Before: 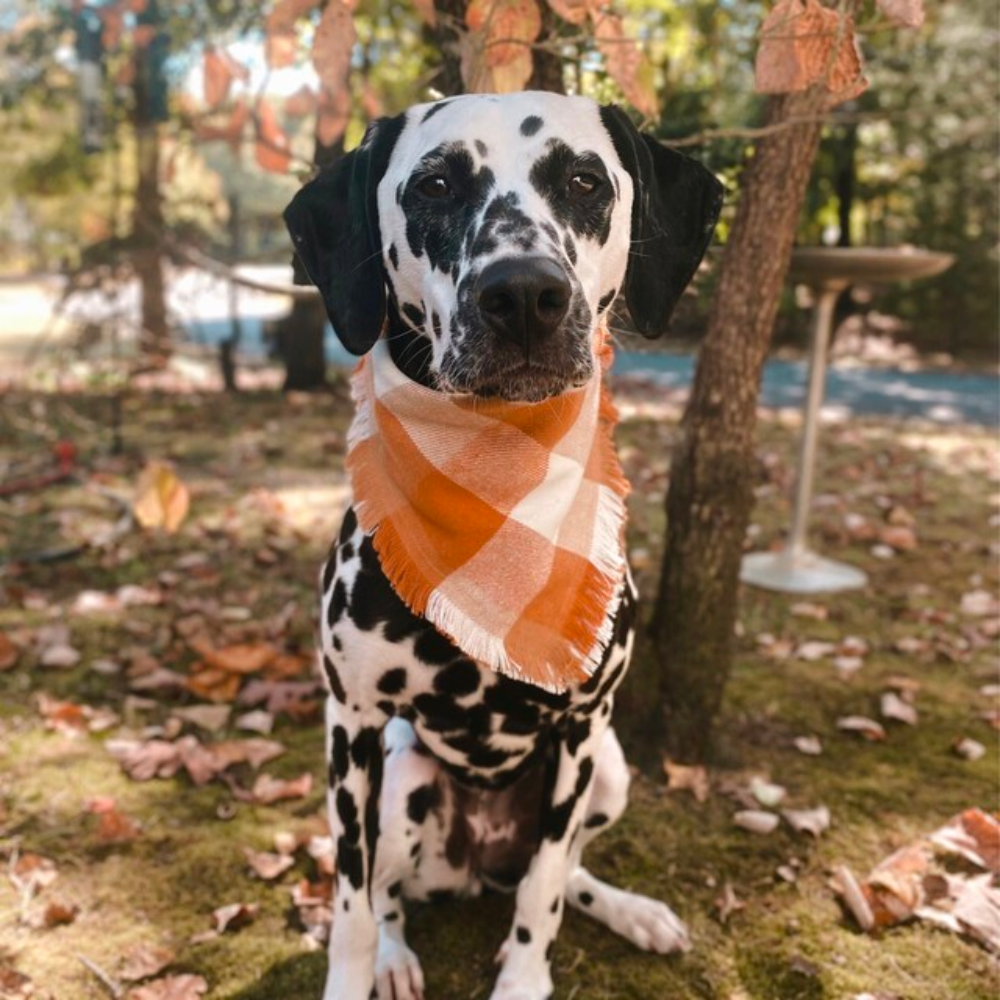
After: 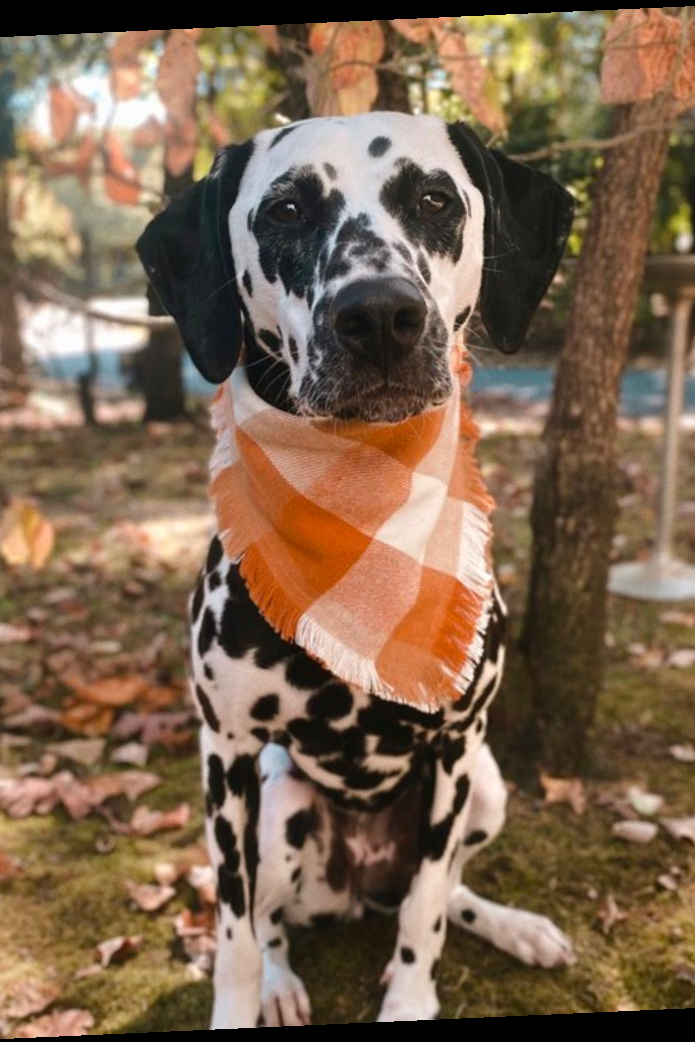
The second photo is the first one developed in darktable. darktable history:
crop and rotate: left 15.055%, right 18.278%
grain: coarseness 0.09 ISO, strength 10%
rotate and perspective: rotation -2.56°, automatic cropping off
